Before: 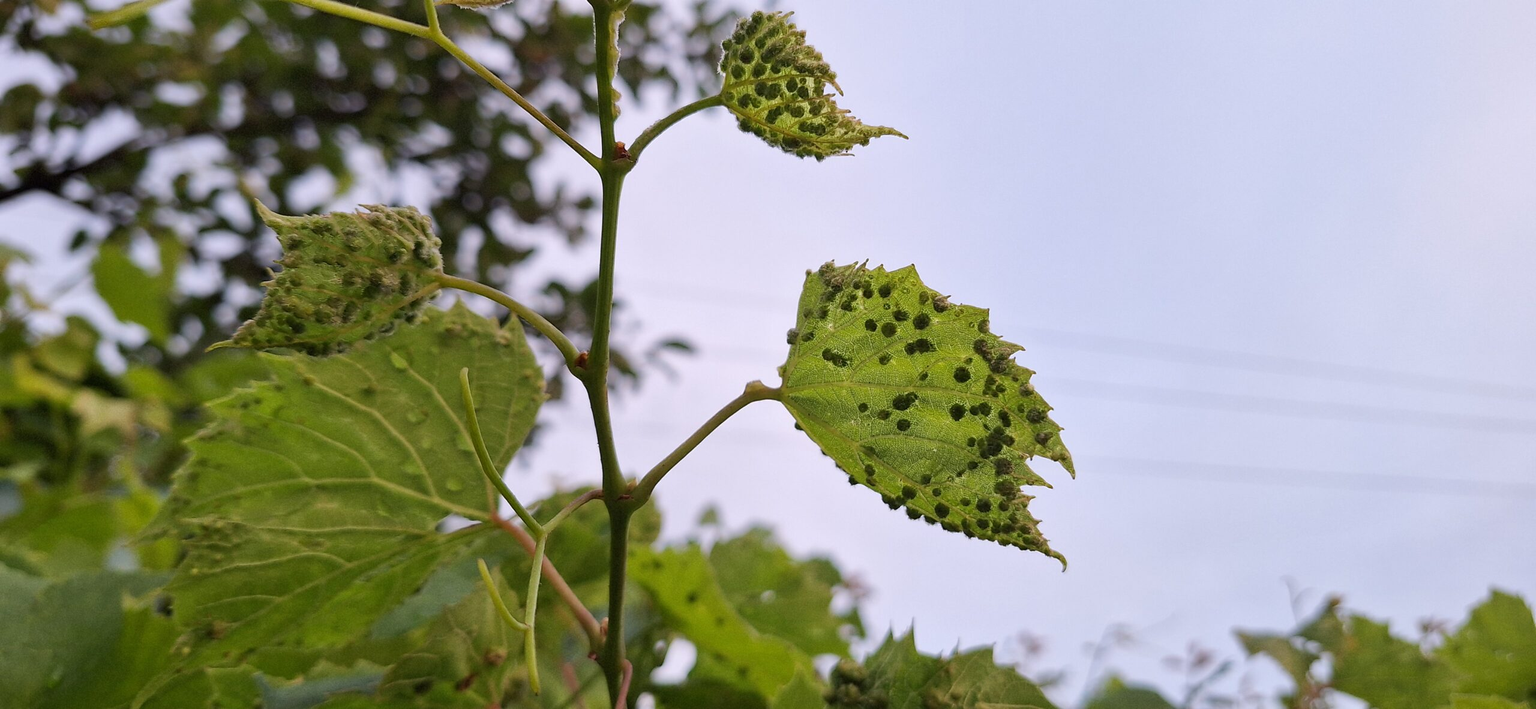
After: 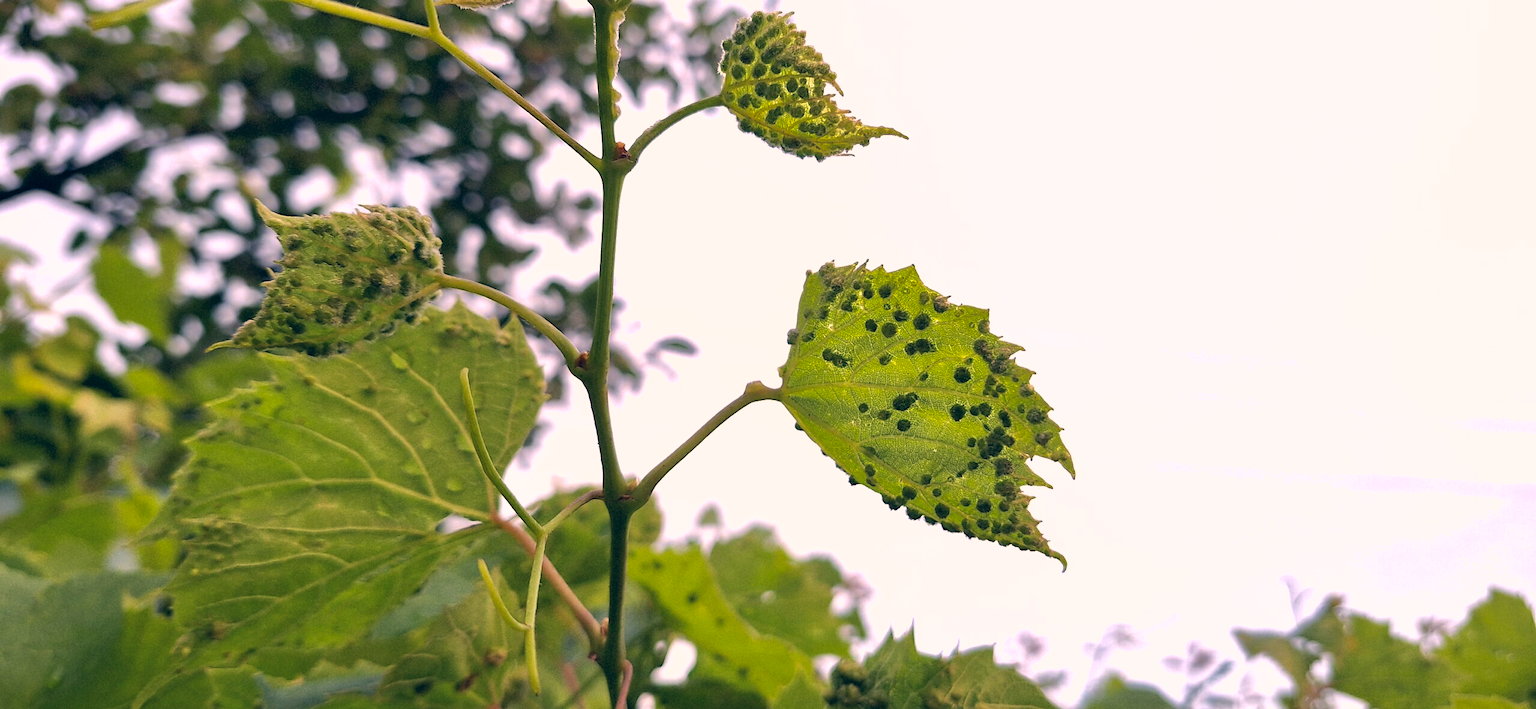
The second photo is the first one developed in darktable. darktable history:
tone equalizer: -8 EV -0.732 EV, -7 EV -0.68 EV, -6 EV -0.563 EV, -5 EV -0.413 EV, -3 EV 0.395 EV, -2 EV 0.6 EV, -1 EV 0.691 EV, +0 EV 0.722 EV
color correction: highlights a* 10.29, highlights b* 14.27, shadows a* -9.72, shadows b* -14.97
shadows and highlights: on, module defaults
